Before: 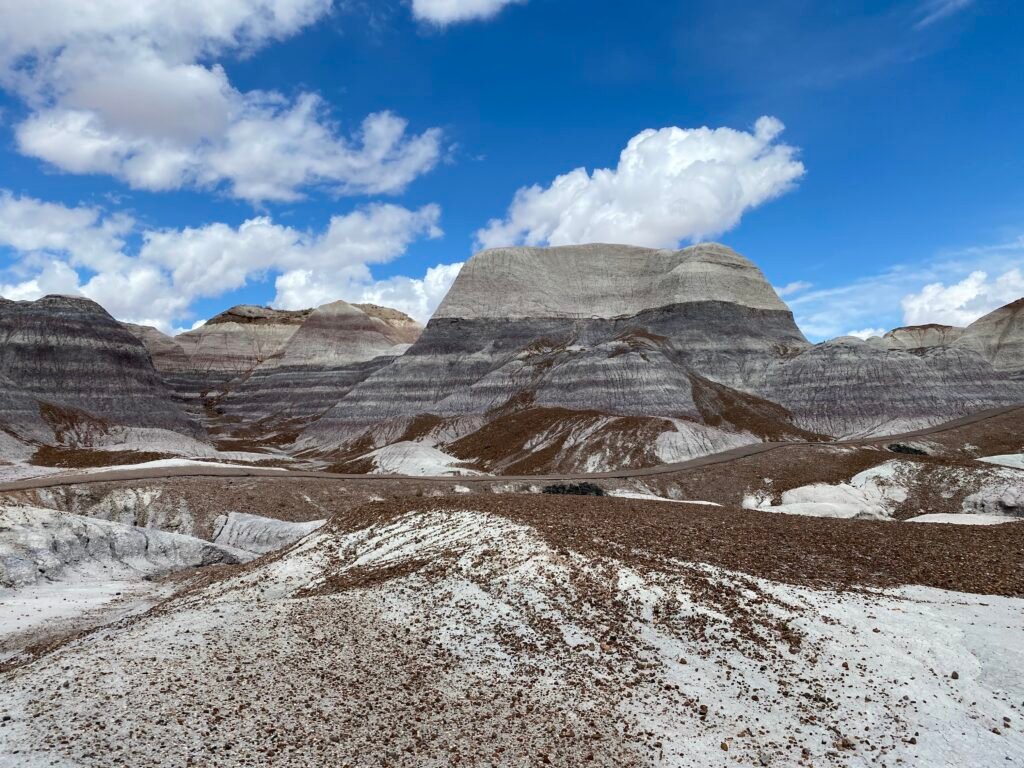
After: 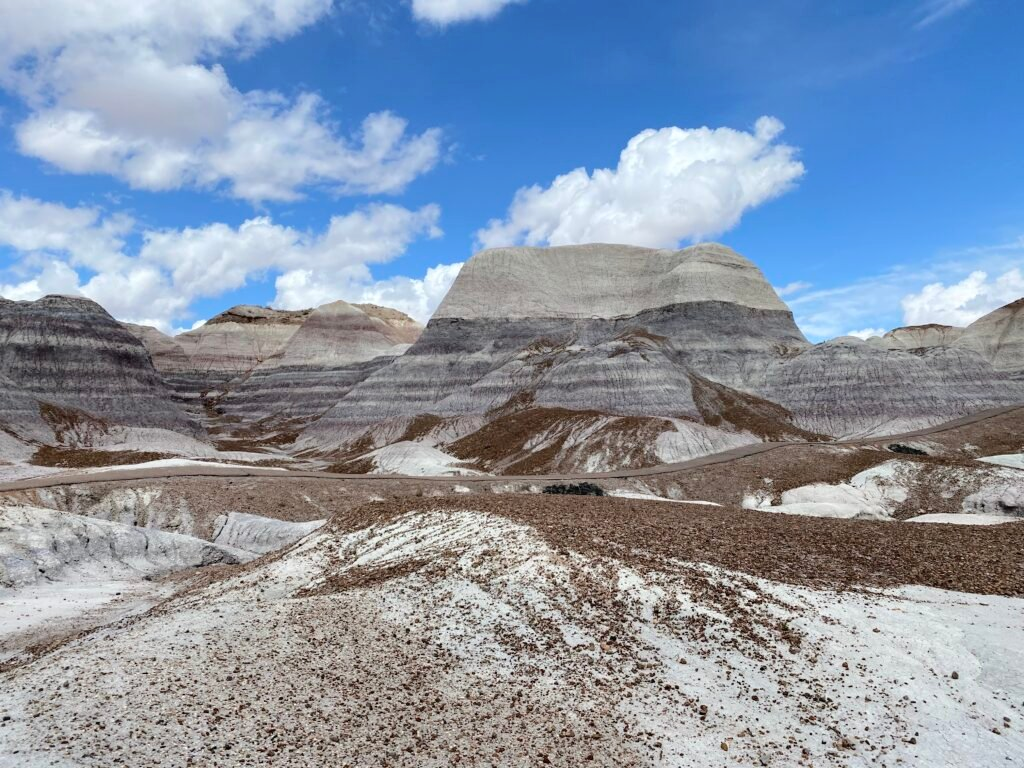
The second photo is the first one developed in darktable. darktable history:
tone curve: curves: ch0 [(0, 0) (0.003, 0.003) (0.011, 0.014) (0.025, 0.027) (0.044, 0.044) (0.069, 0.064) (0.1, 0.108) (0.136, 0.153) (0.177, 0.208) (0.224, 0.275) (0.277, 0.349) (0.335, 0.422) (0.399, 0.492) (0.468, 0.557) (0.543, 0.617) (0.623, 0.682) (0.709, 0.745) (0.801, 0.826) (0.898, 0.916) (1, 1)], color space Lab, independent channels, preserve colors none
